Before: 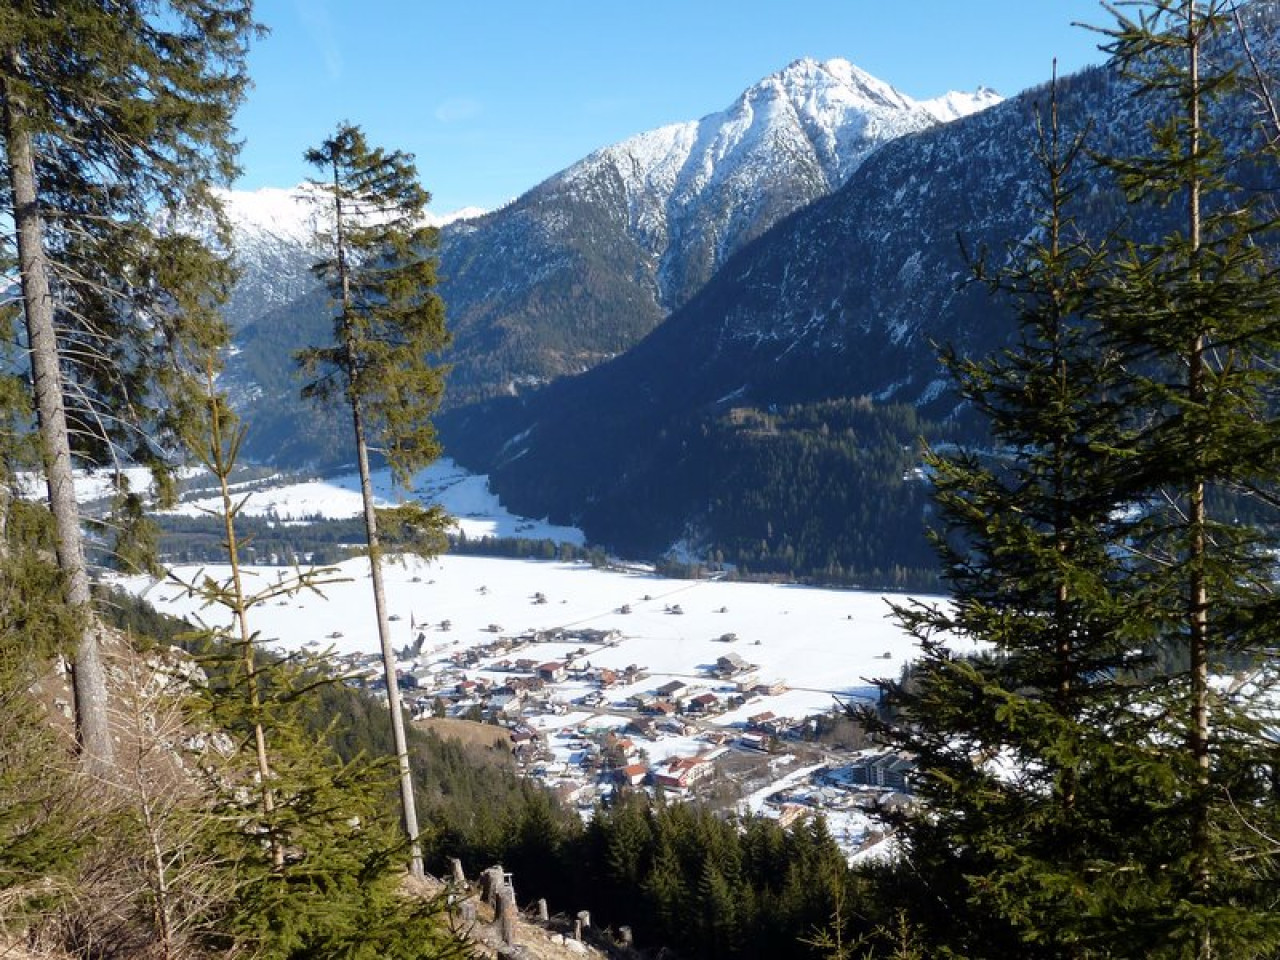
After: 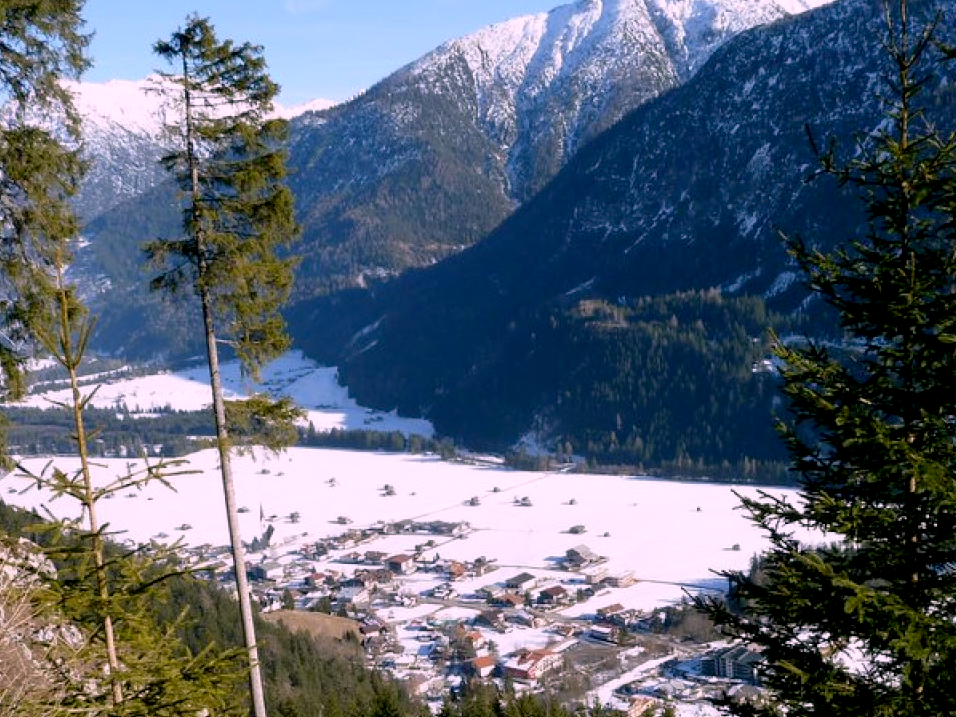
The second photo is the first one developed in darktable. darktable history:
color correction: highlights a* 4.02, highlights b* 4.98, shadows a* -7.55, shadows b* 4.98
exposure: black level correction 0.009, exposure -0.159 EV, compensate highlight preservation false
white balance: red 1.066, blue 1.119
crop and rotate: left 11.831%, top 11.346%, right 13.429%, bottom 13.899%
